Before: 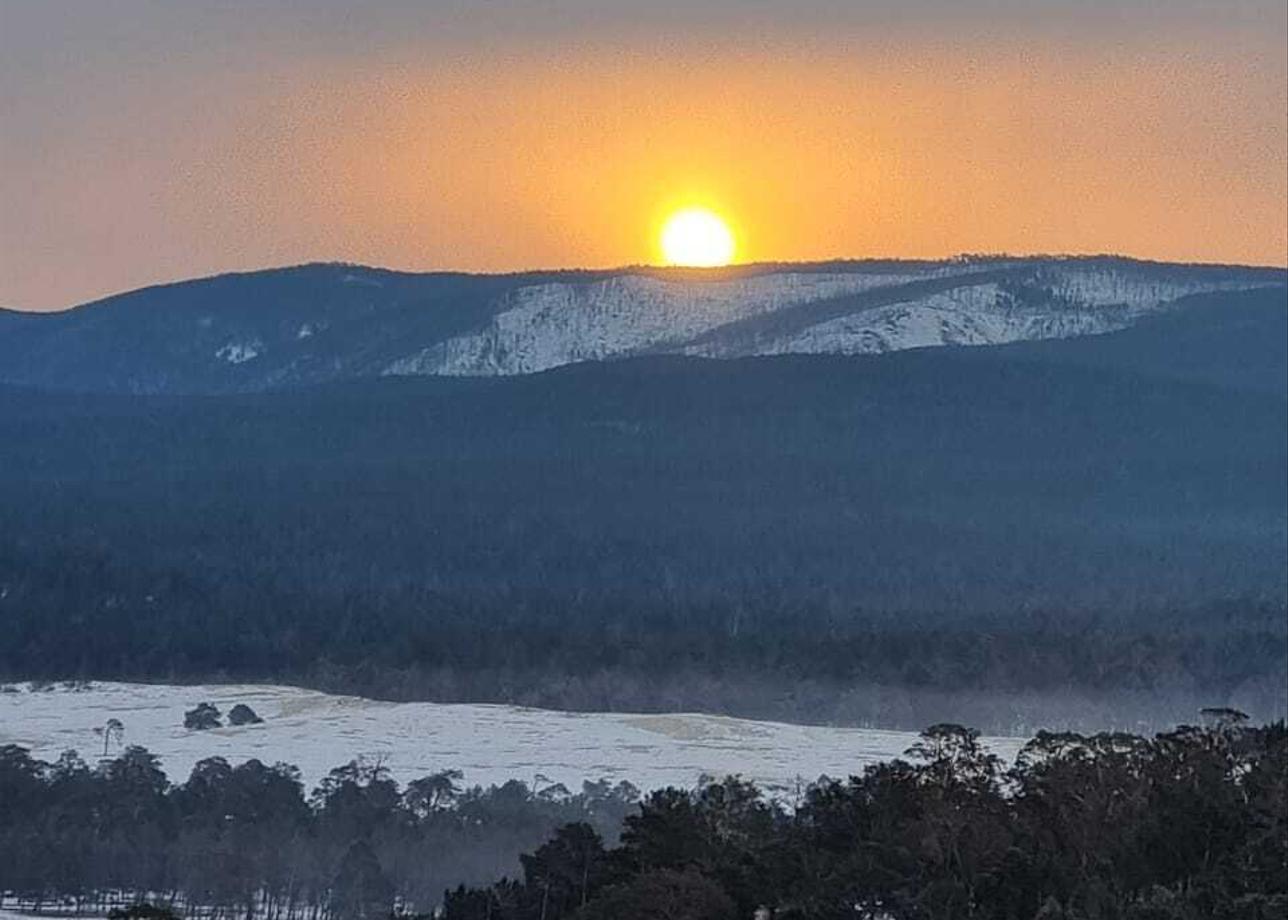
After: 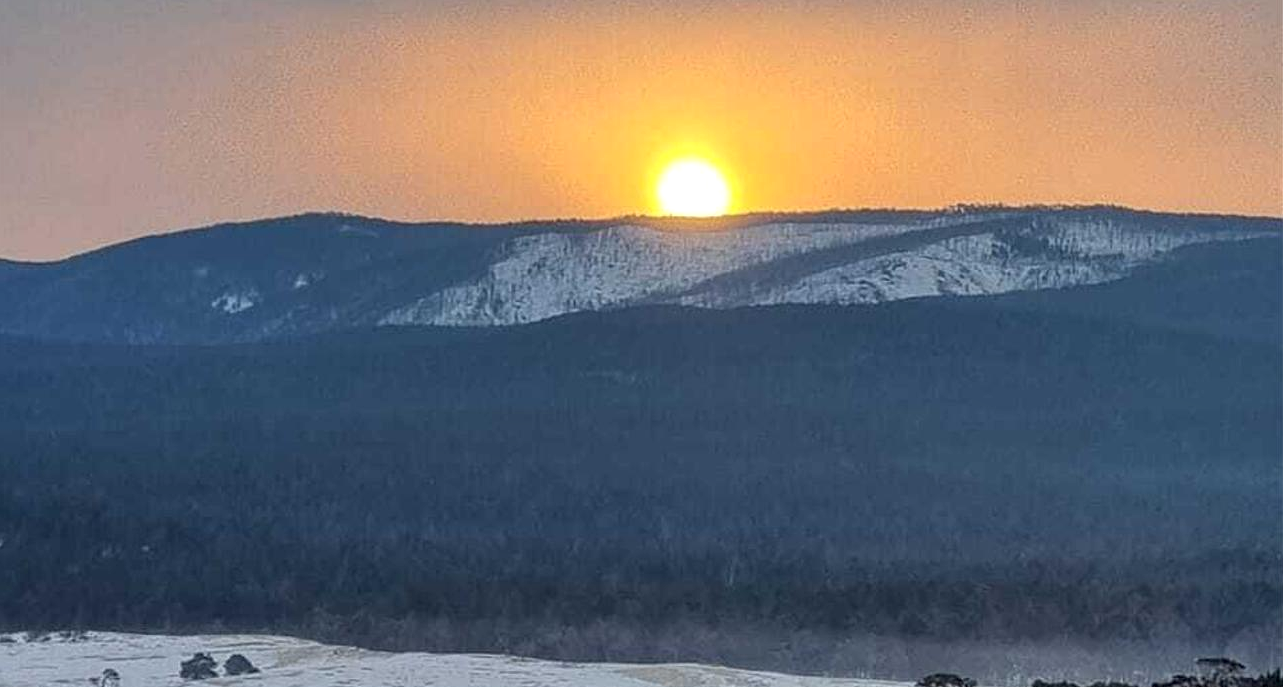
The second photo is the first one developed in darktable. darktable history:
crop: left 0.387%, top 5.469%, bottom 19.809%
local contrast: on, module defaults
